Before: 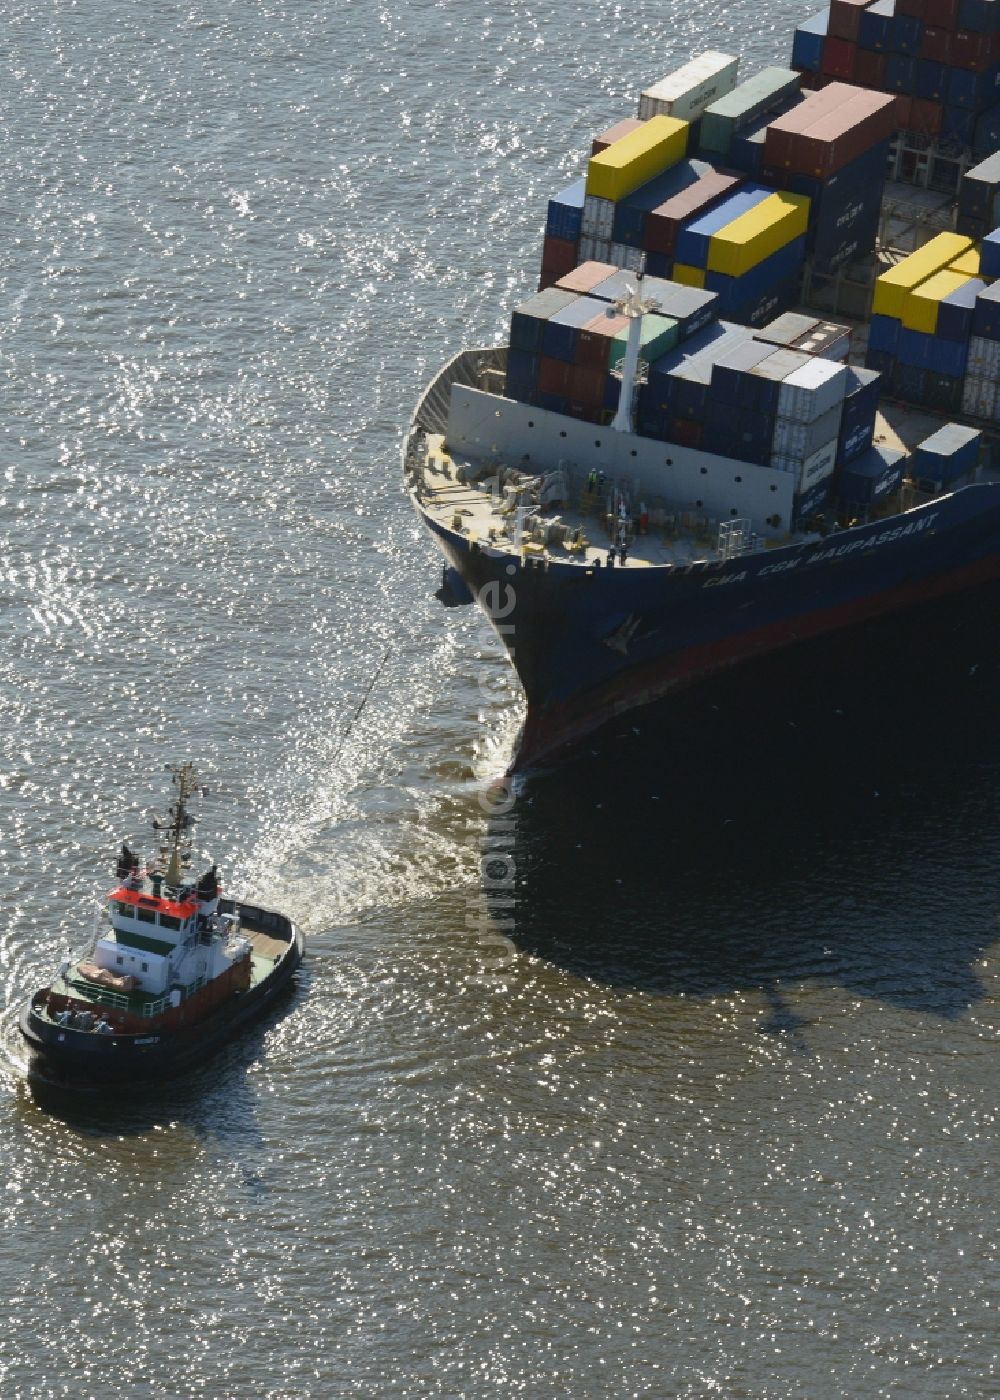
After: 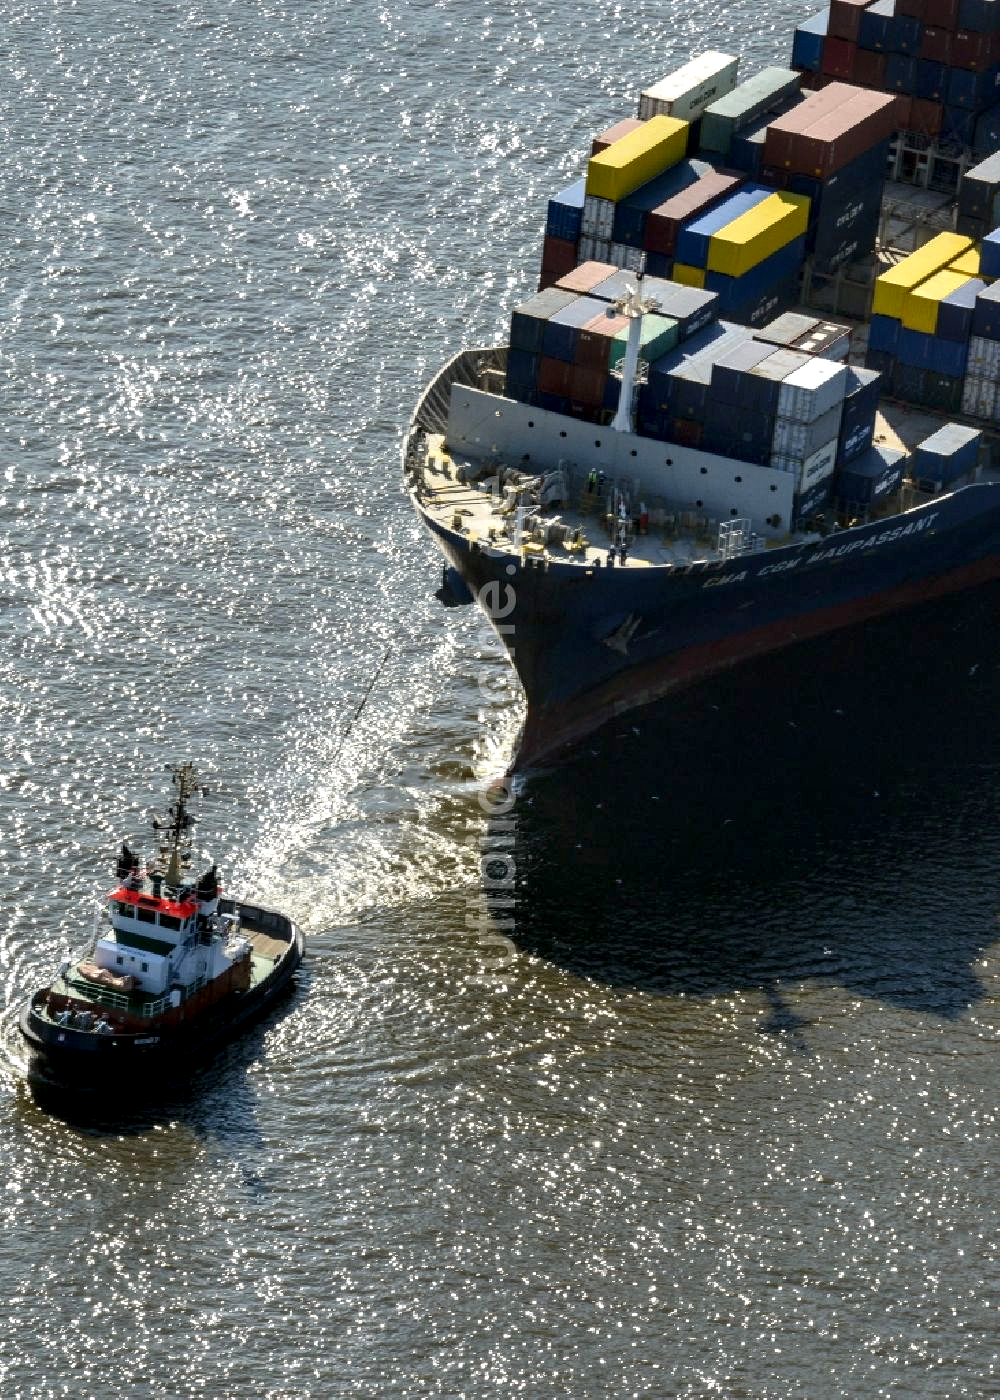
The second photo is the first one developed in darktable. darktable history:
local contrast: highlights 65%, shadows 54%, detail 169%, midtone range 0.514
contrast brightness saturation: contrast 0.04, saturation 0.16
